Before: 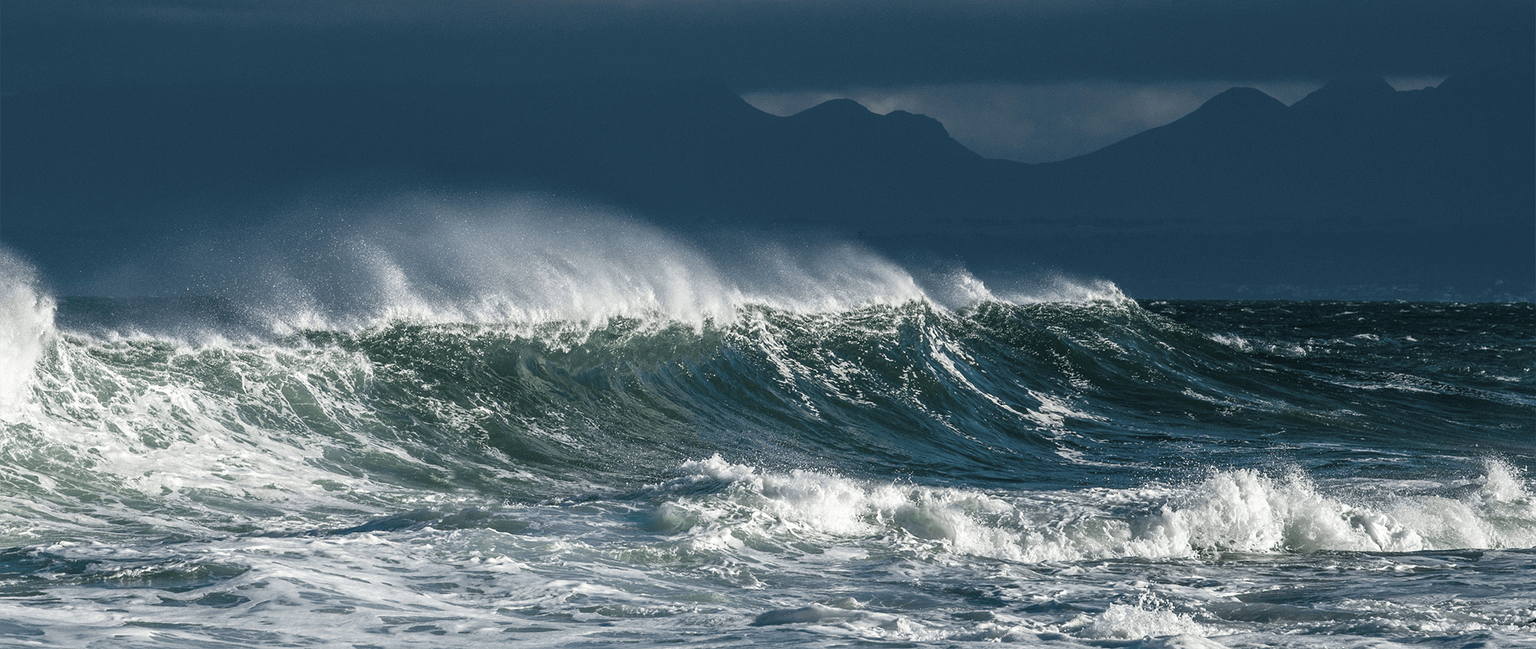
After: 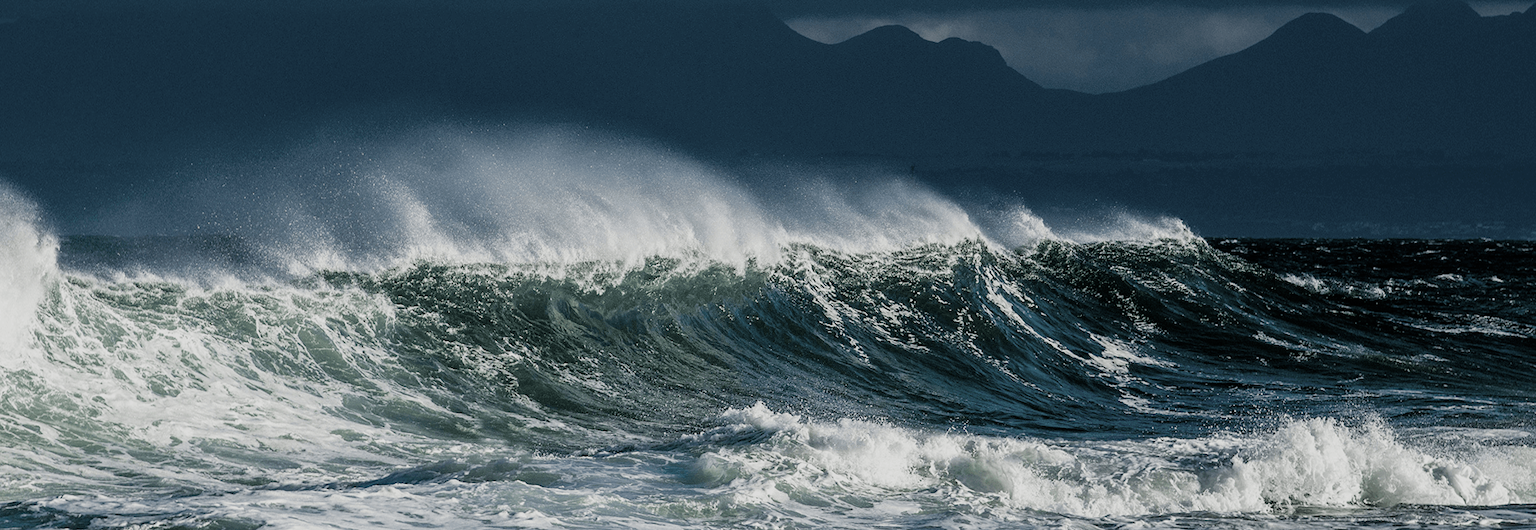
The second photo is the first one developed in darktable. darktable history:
filmic rgb: black relative exposure -5 EV, hardness 2.88, contrast 1.1, highlights saturation mix -20%
crop and rotate: angle 0.03°, top 11.643%, right 5.651%, bottom 11.189%
